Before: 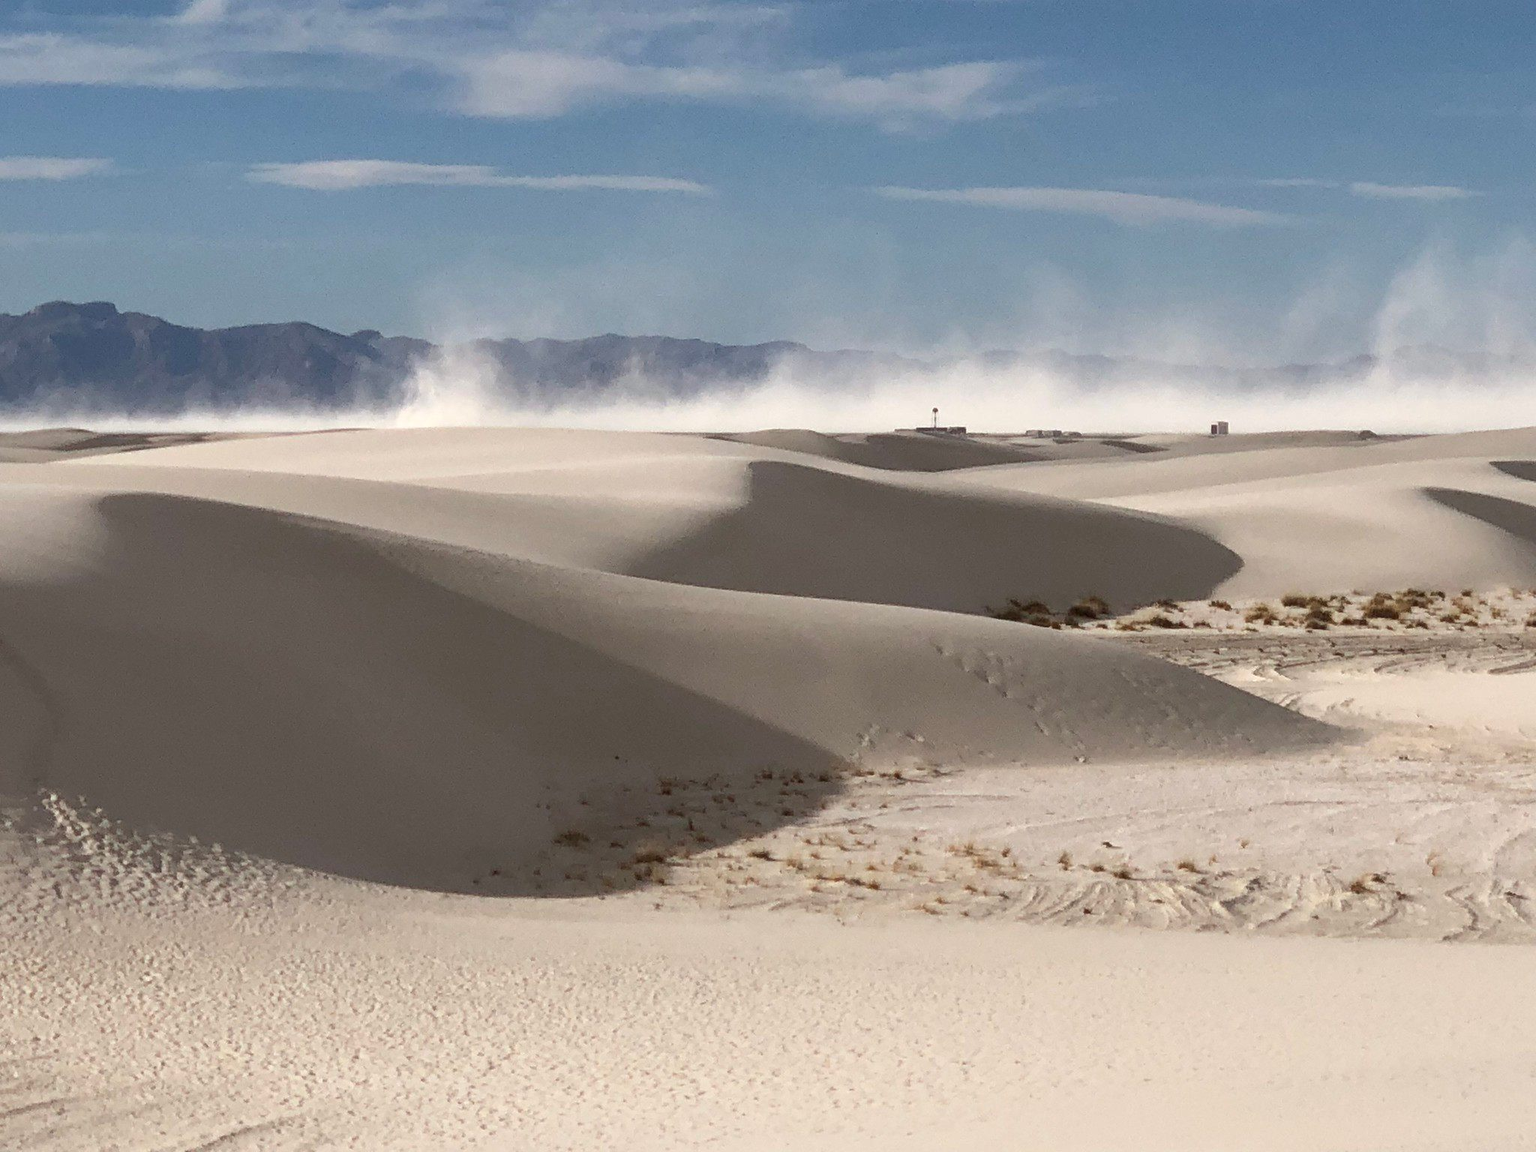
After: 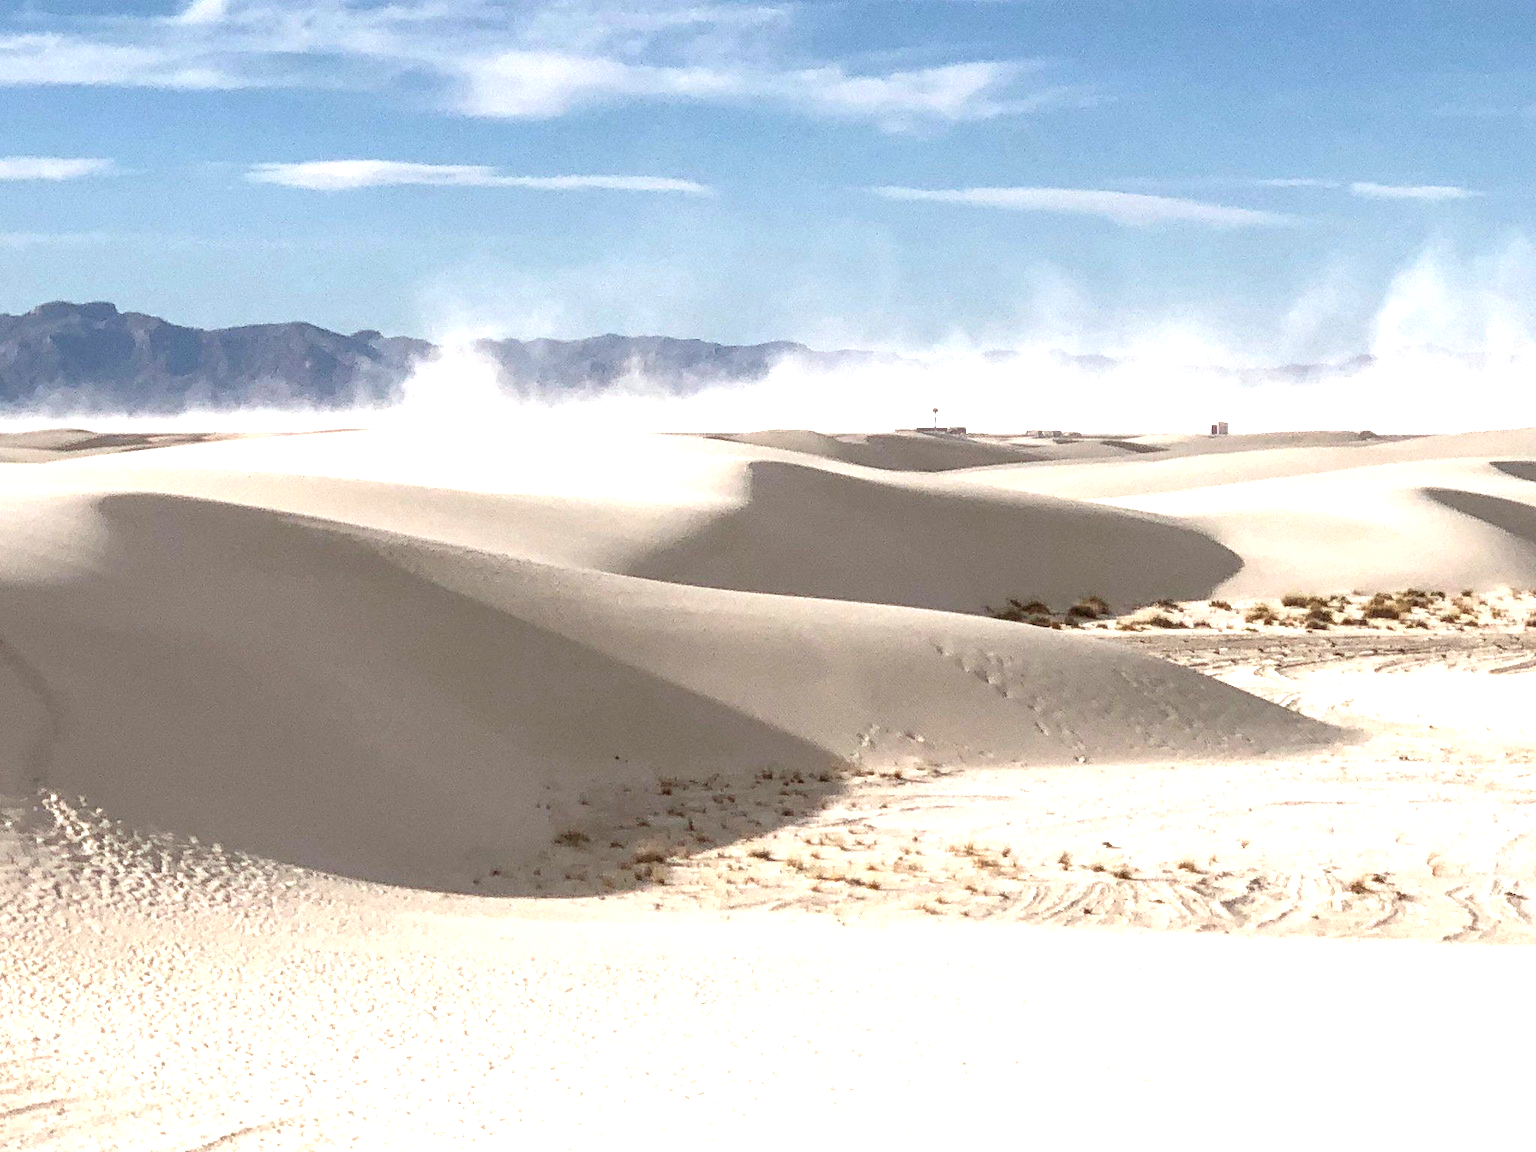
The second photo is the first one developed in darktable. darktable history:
exposure: black level correction 0, exposure 1.099 EV, compensate highlight preservation false
local contrast: on, module defaults
